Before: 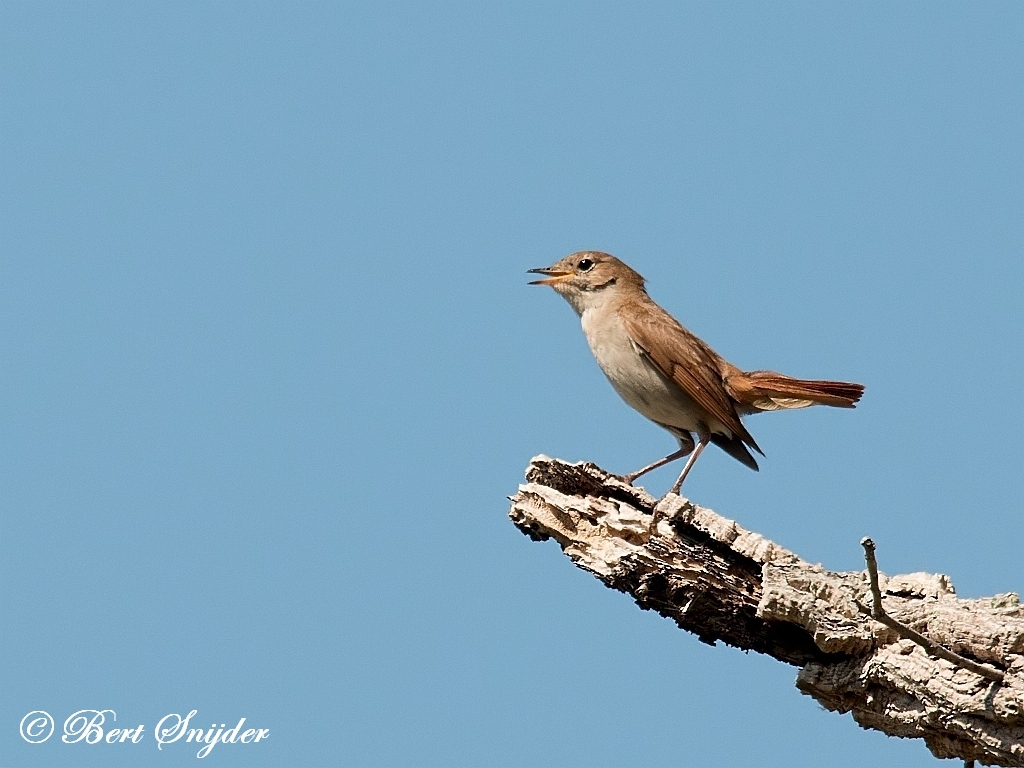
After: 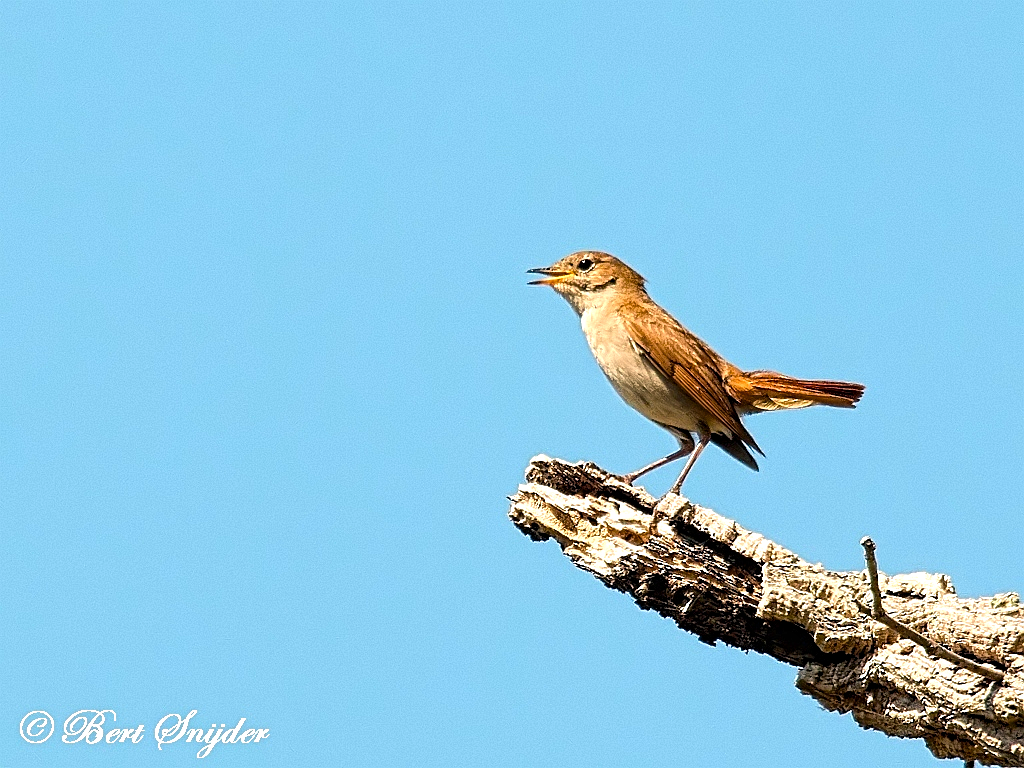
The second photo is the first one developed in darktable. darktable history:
contrast equalizer: y [[0.5, 0.5, 0.5, 0.539, 0.64, 0.611], [0.5 ×6], [0.5 ×6], [0 ×6], [0 ×6]]
tone equalizer: edges refinement/feathering 500, mask exposure compensation -1.57 EV, preserve details no
color balance rgb: shadows lift › luminance -10.085%, highlights gain › chroma 2.017%, highlights gain › hue 71.88°, perceptual saturation grading › global saturation 30.346%, global vibrance 20%
exposure: black level correction 0, exposure 1 EV, compensate exposure bias true, compensate highlight preservation false
